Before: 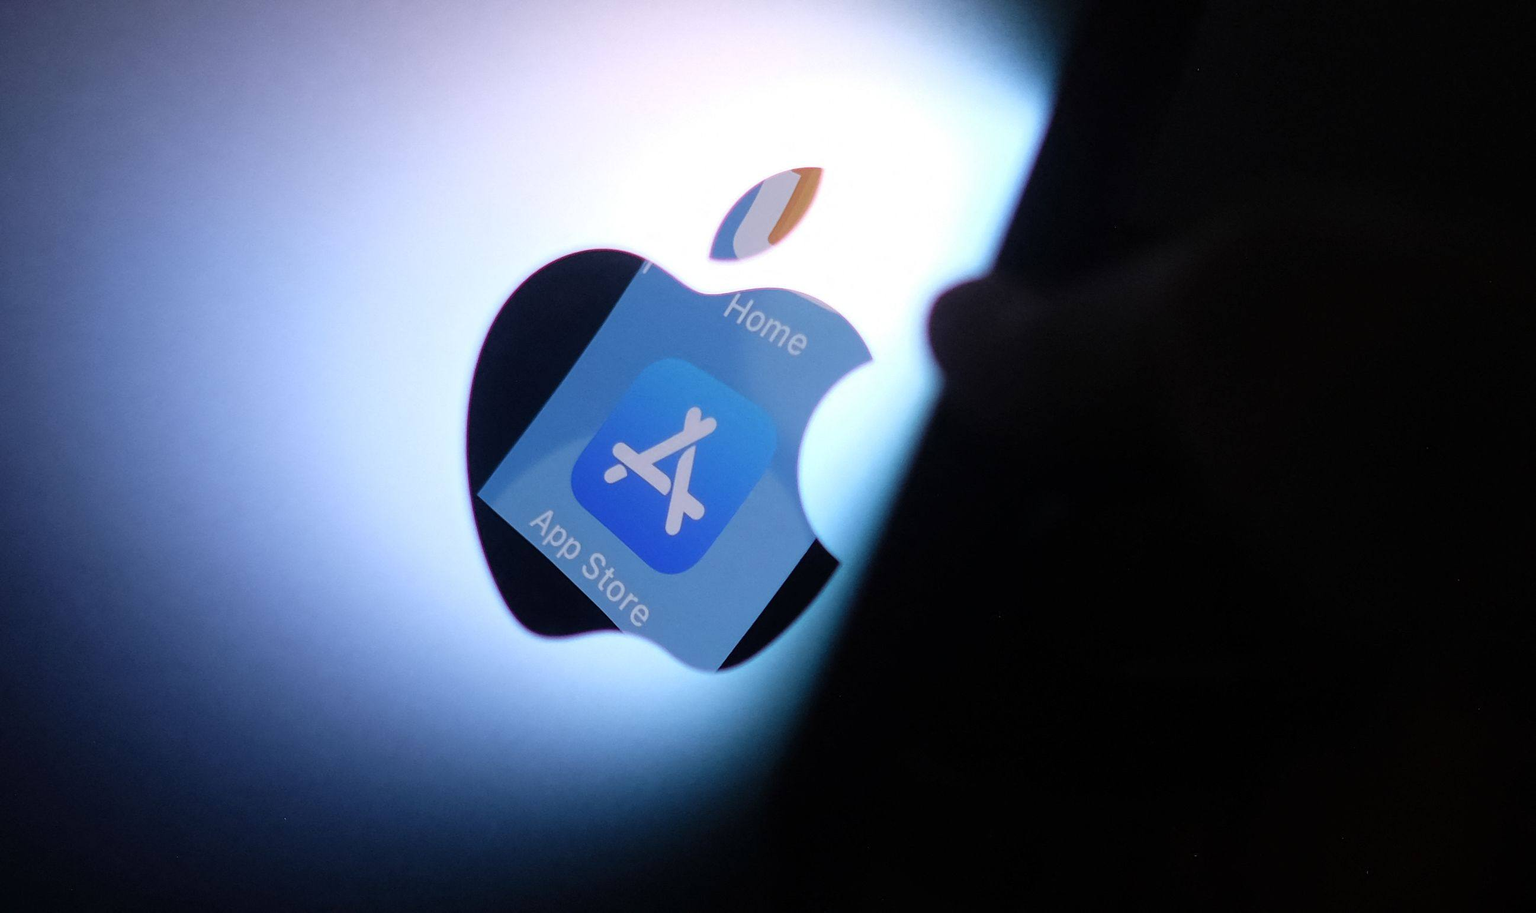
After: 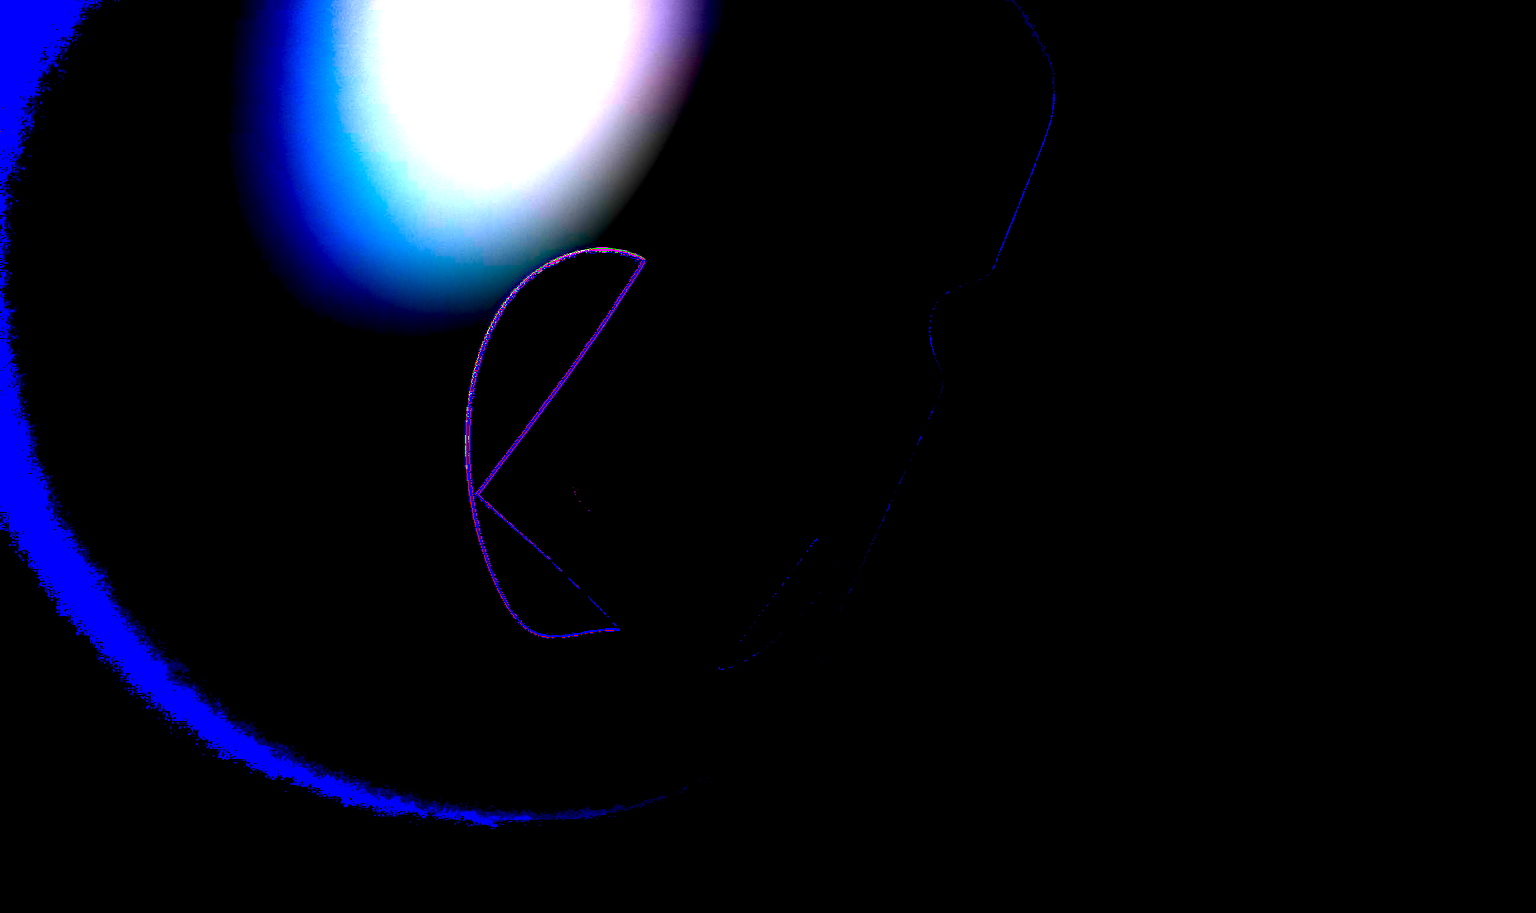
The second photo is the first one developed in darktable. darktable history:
exposure: black level correction 0.098, exposure 3.097 EV, compensate exposure bias true, compensate highlight preservation false
sharpen: on, module defaults
local contrast: on, module defaults
